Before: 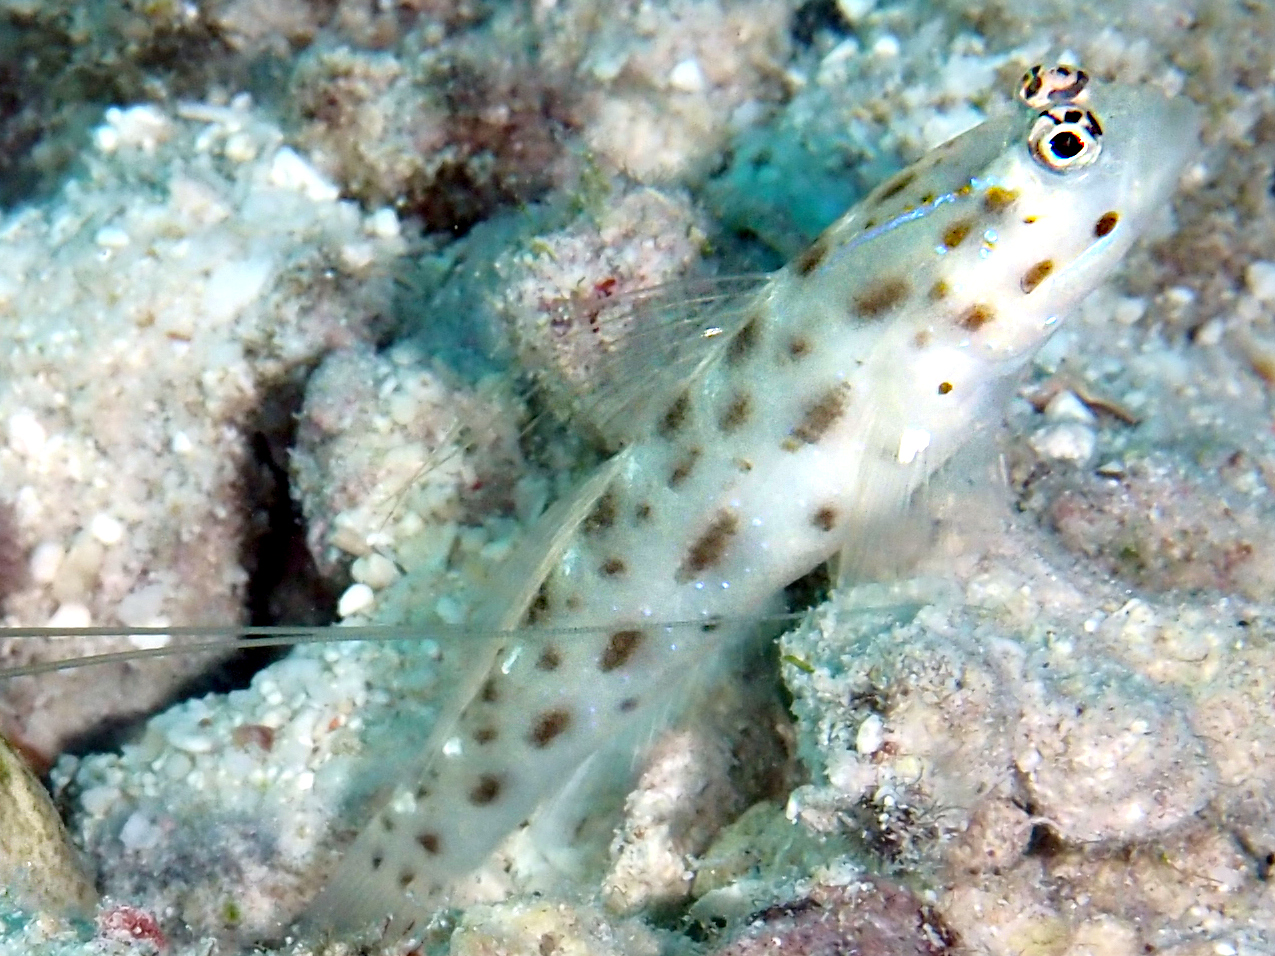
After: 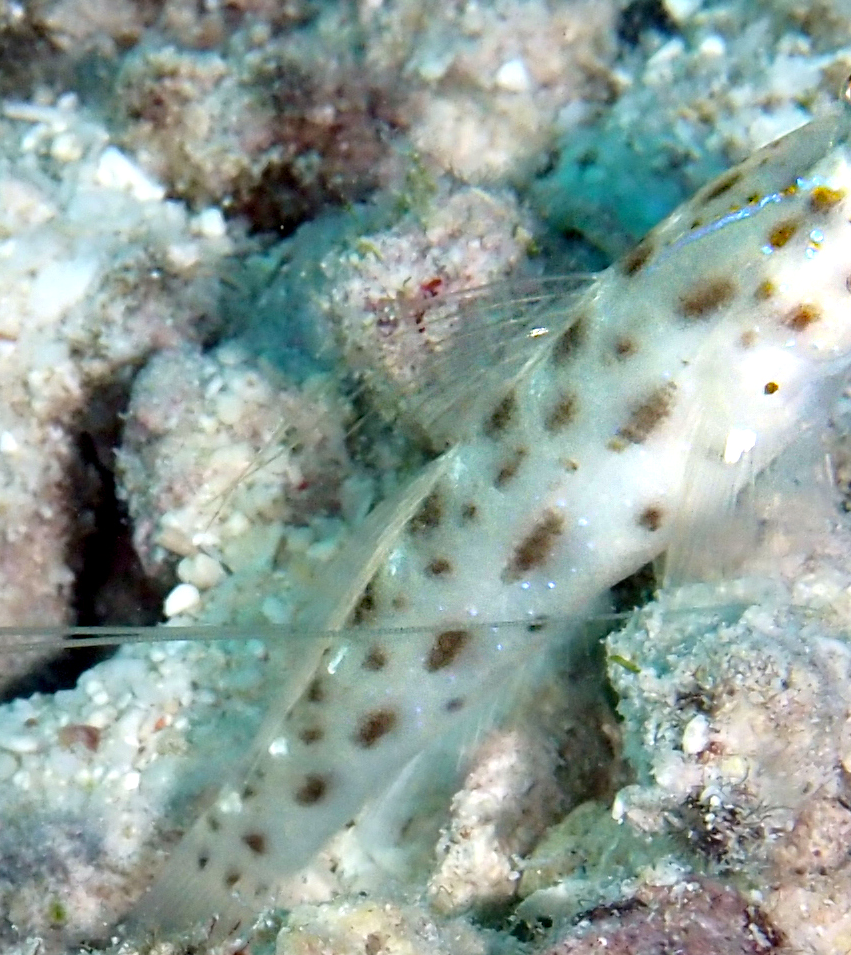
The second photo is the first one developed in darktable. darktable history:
crop and rotate: left 13.78%, right 19.427%
tone equalizer: edges refinement/feathering 500, mask exposure compensation -1.57 EV, preserve details no
